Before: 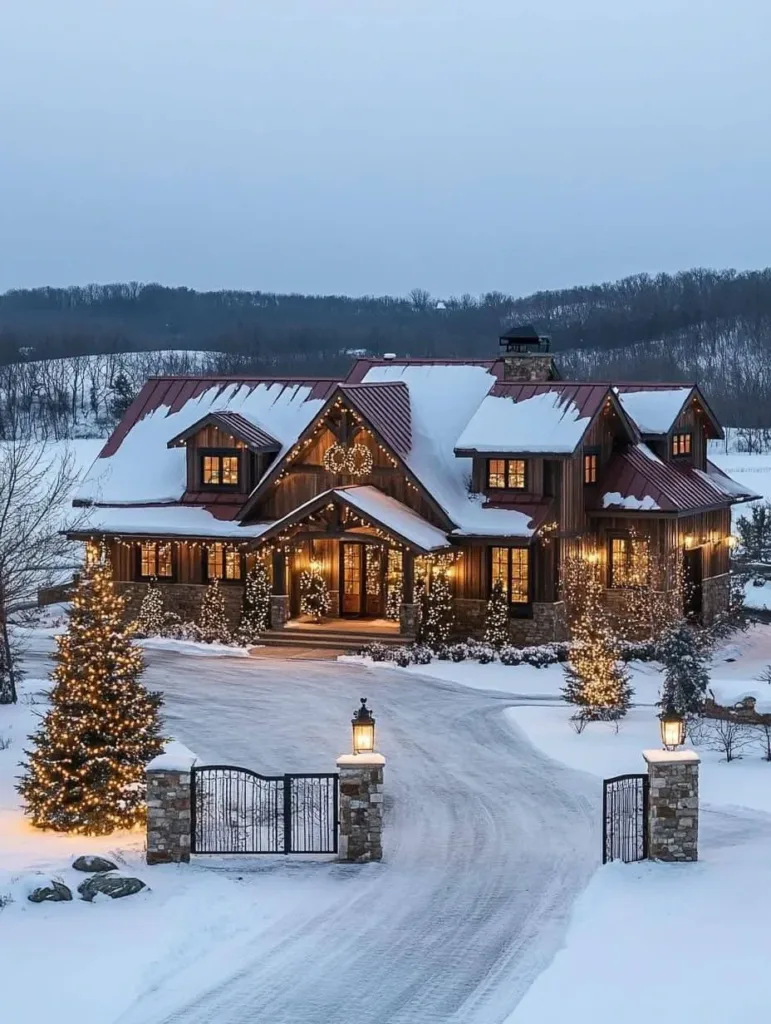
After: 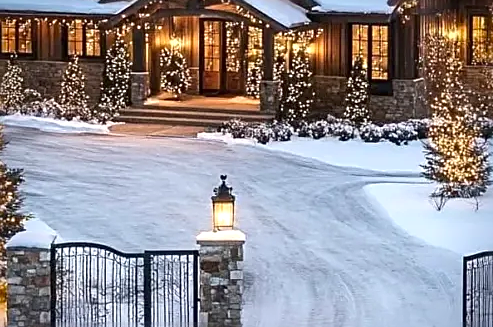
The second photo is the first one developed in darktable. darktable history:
sharpen: on, module defaults
local contrast: mode bilateral grid, contrast 99, coarseness 100, detail 90%, midtone range 0.2
crop: left 18.223%, top 51.099%, right 17.708%, bottom 16.871%
exposure: black level correction 0.001, exposure 0.498 EV, compensate highlight preservation false
vignetting: saturation 0.373
